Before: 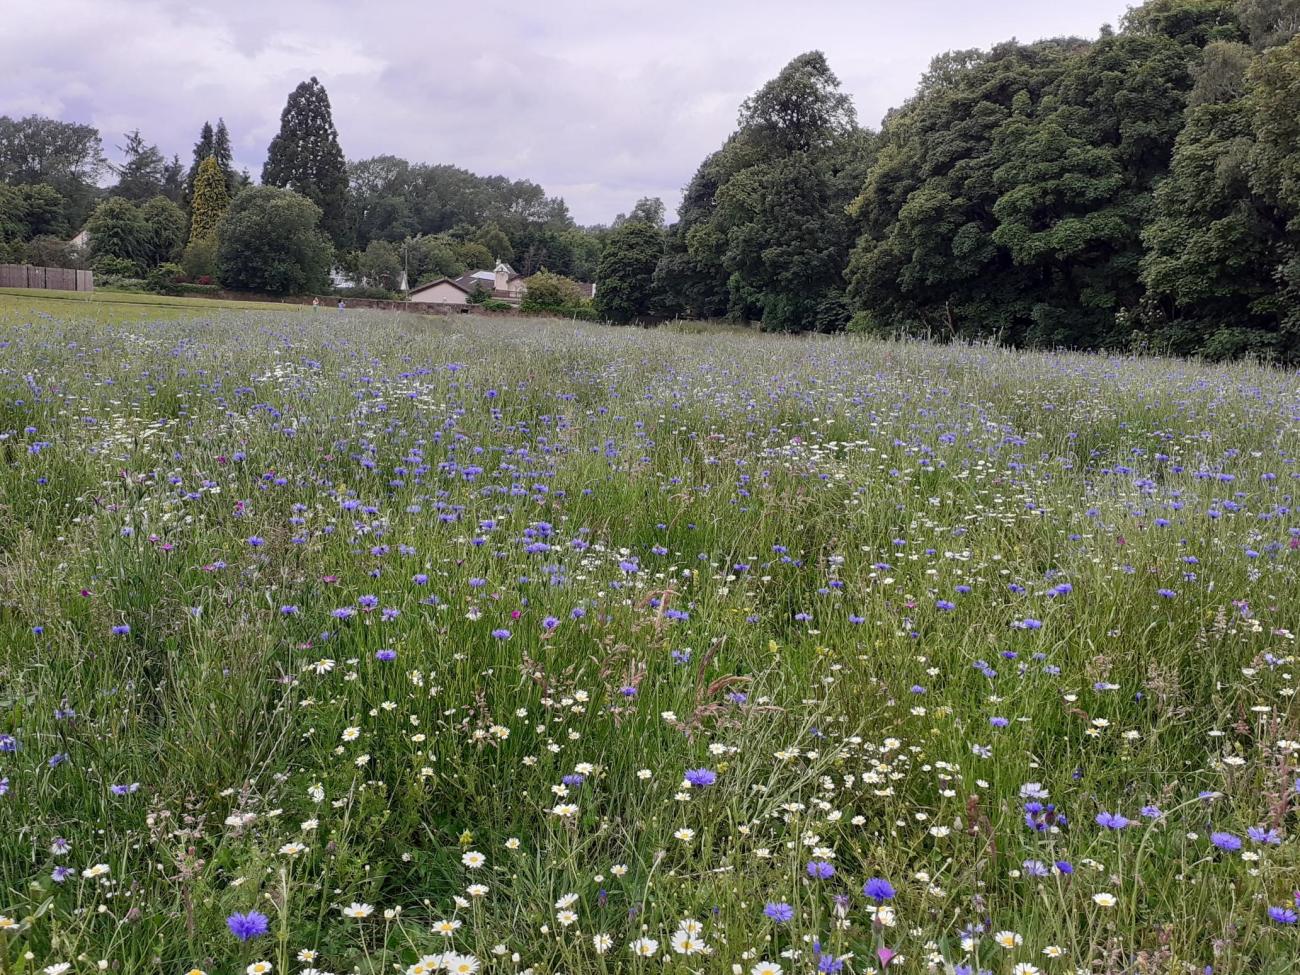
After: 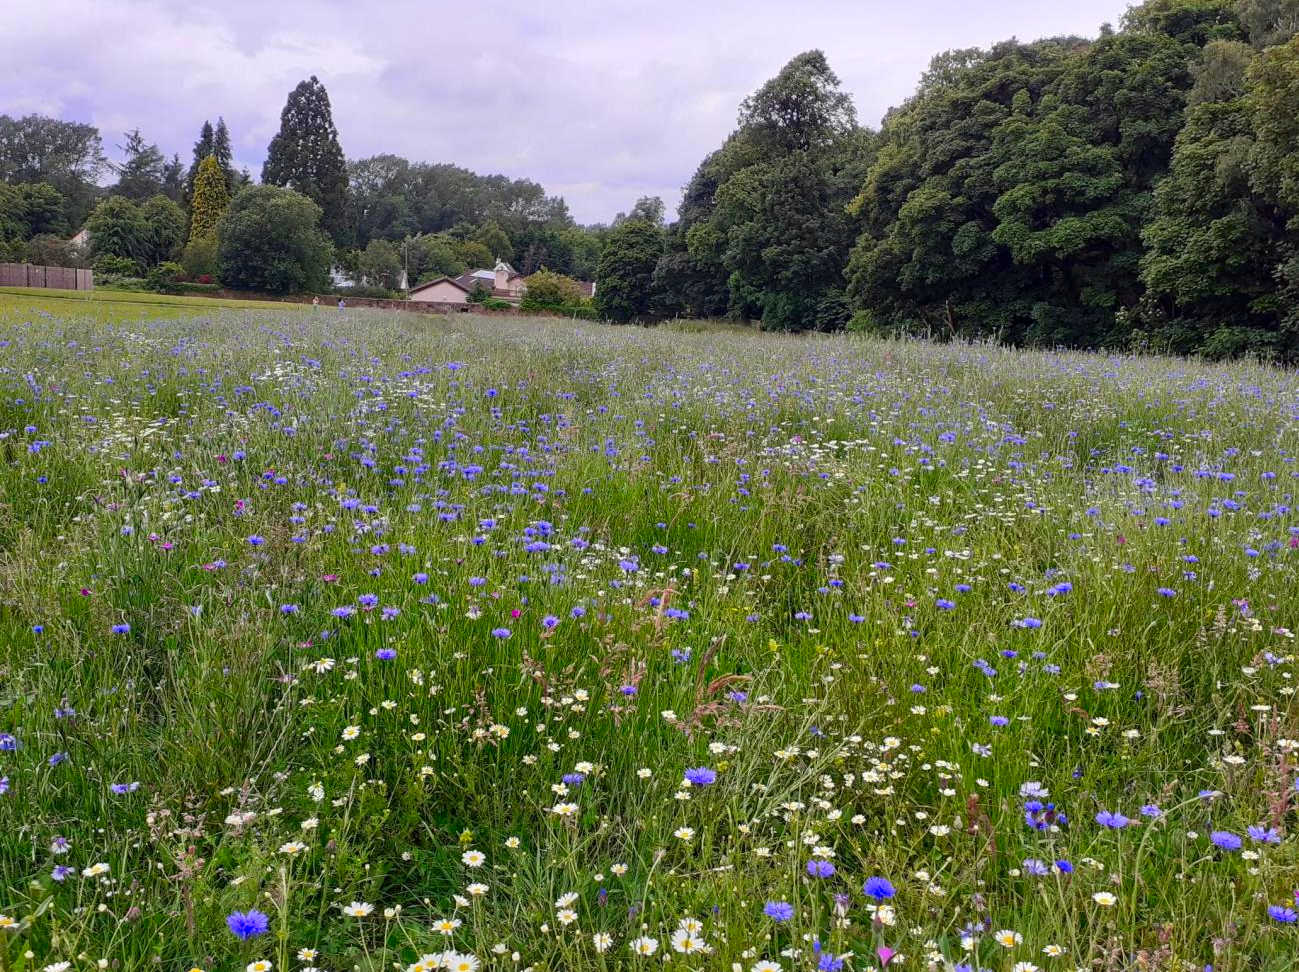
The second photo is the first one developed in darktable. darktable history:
crop: top 0.147%, bottom 0.157%
contrast brightness saturation: saturation 0.497
